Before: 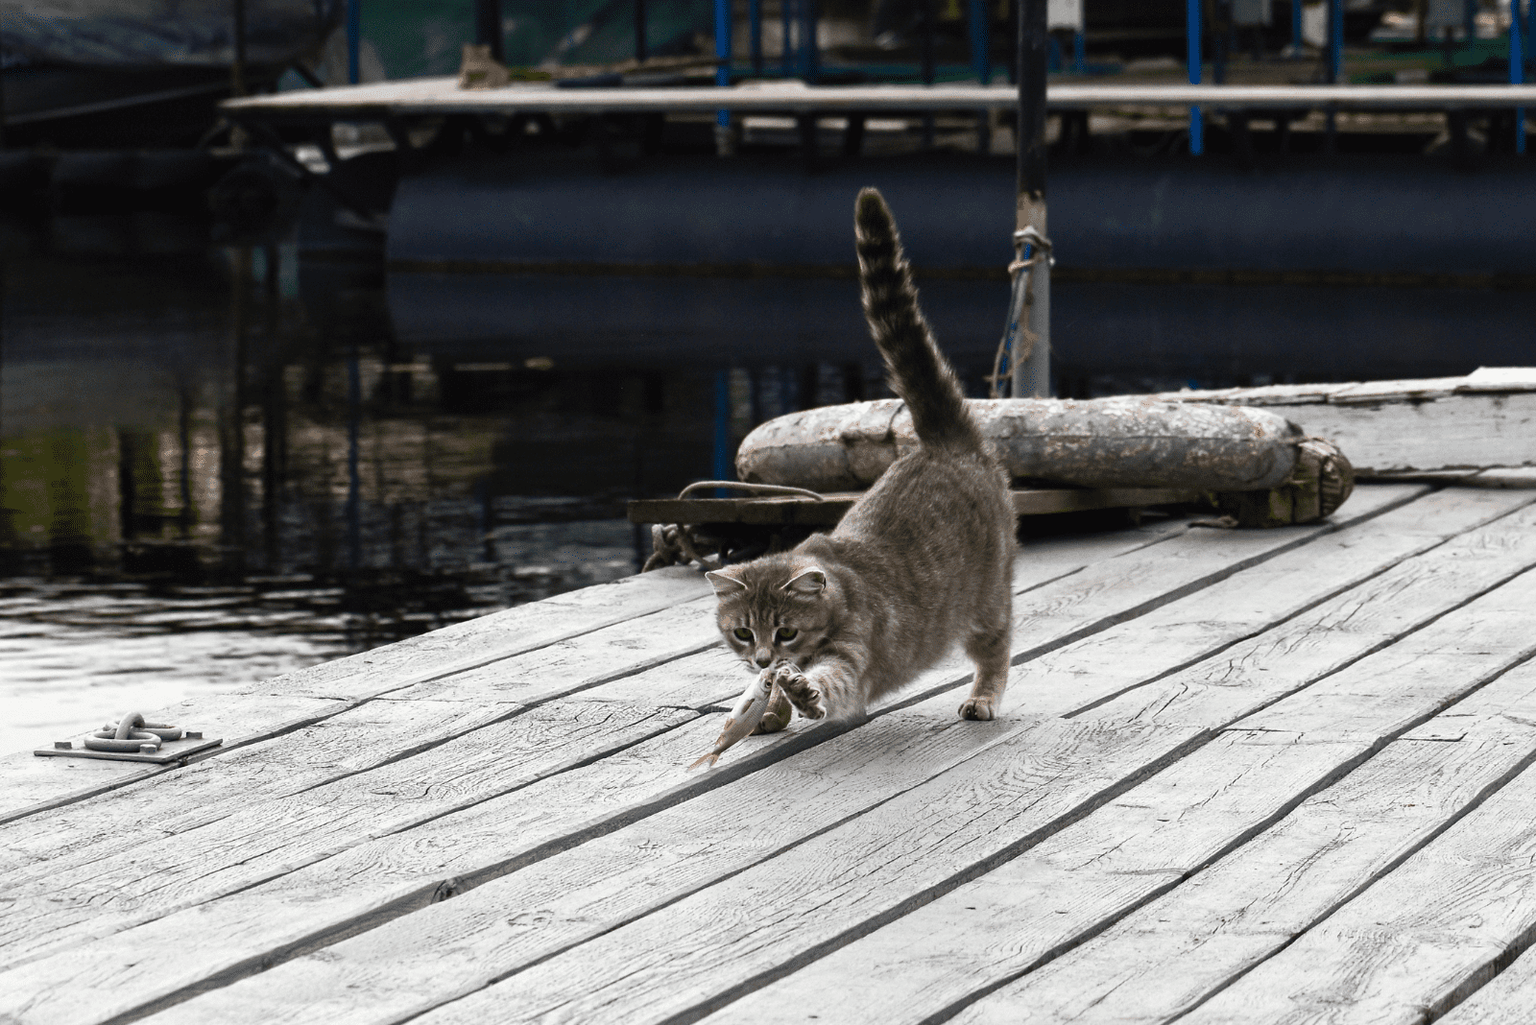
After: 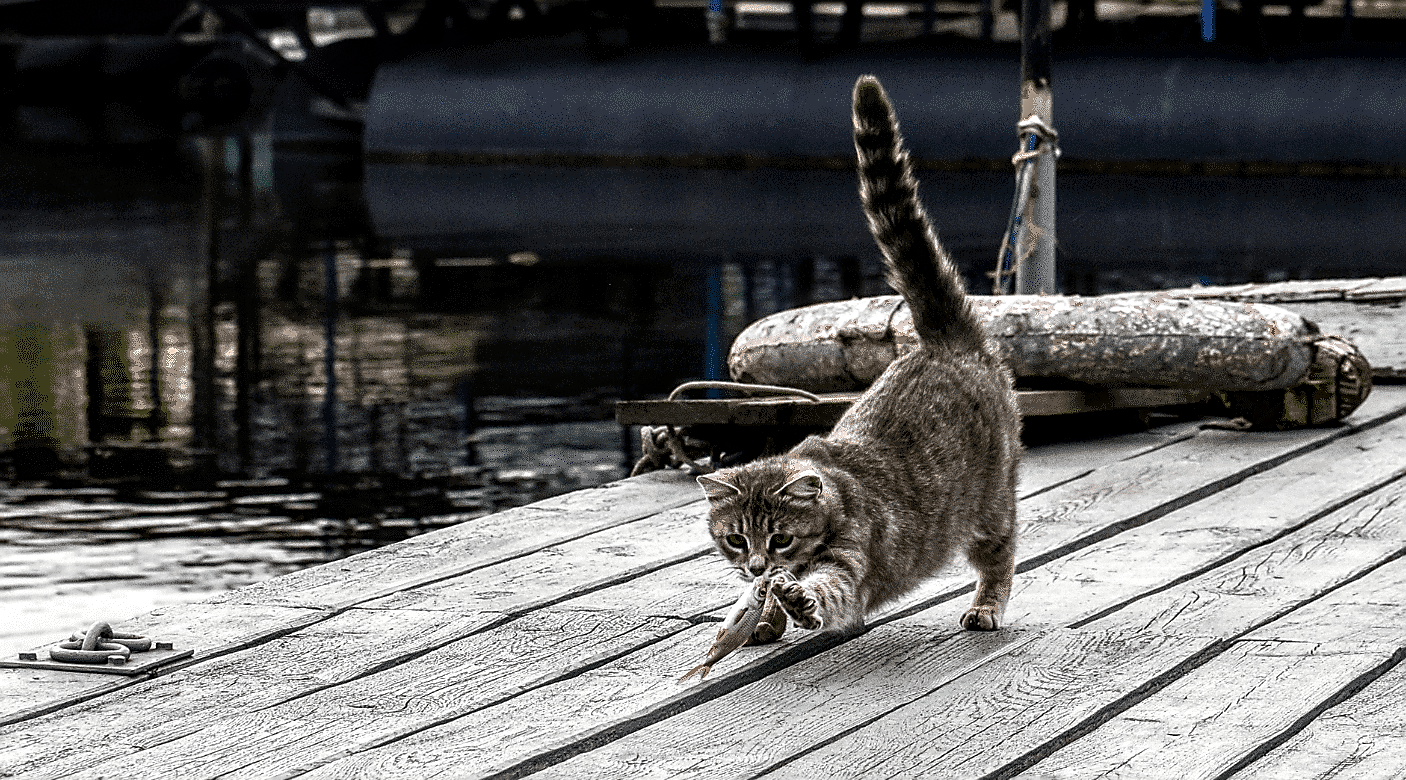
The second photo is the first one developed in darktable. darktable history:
crop and rotate: left 2.393%, top 11.294%, right 9.672%, bottom 15.624%
local contrast: highlights 18%, detail 185%
sharpen: radius 1.403, amount 1.243, threshold 0.757
